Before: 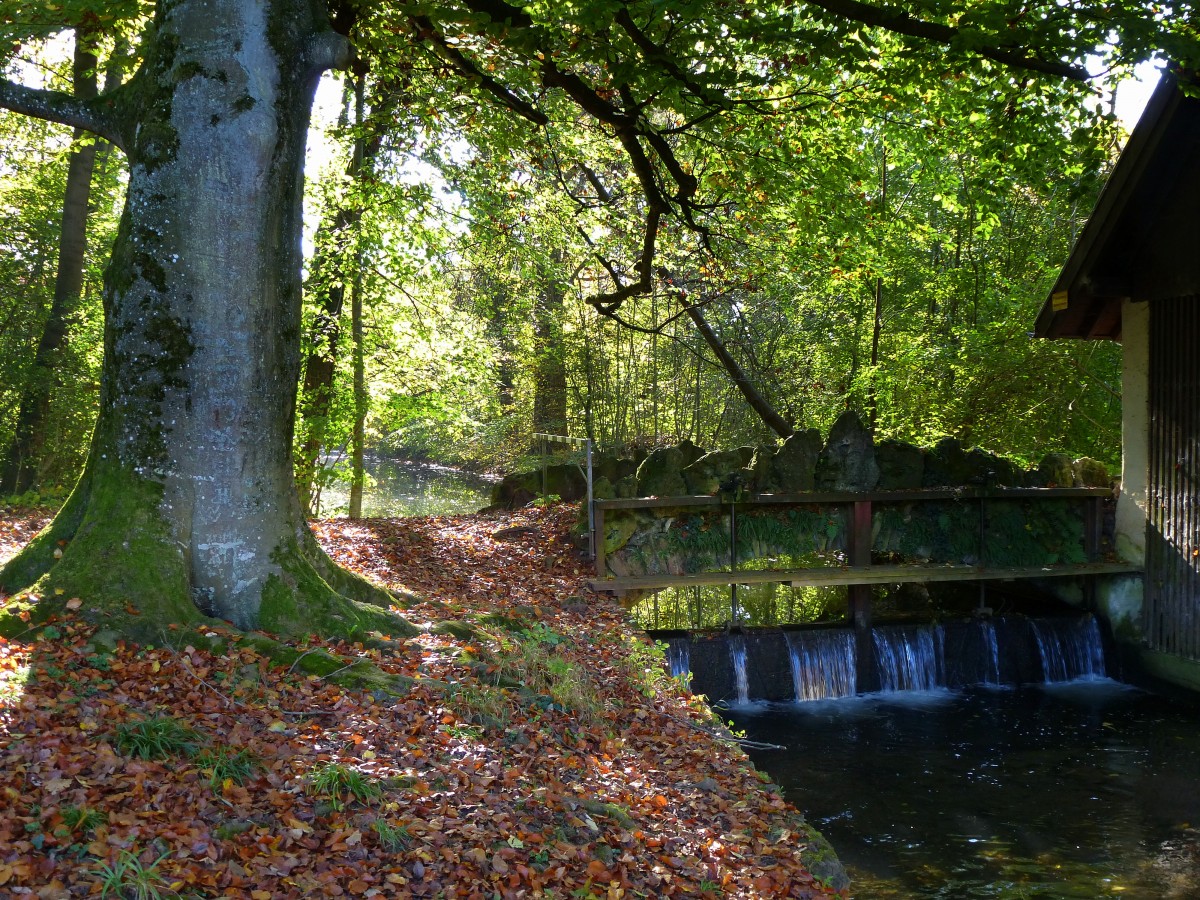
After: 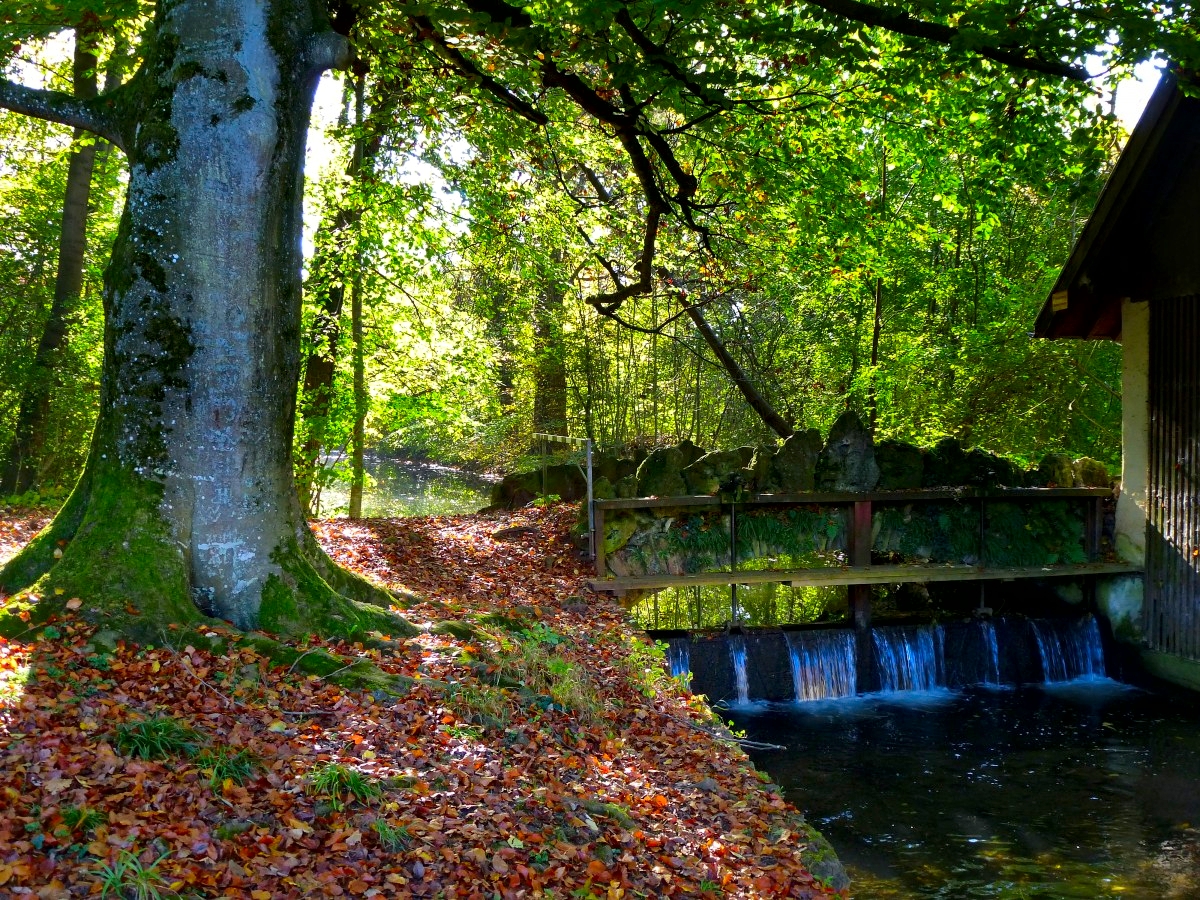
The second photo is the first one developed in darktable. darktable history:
tone equalizer: on, module defaults
local contrast: mode bilateral grid, contrast 20, coarseness 50, detail 150%, midtone range 0.2
contrast brightness saturation: saturation 0.5
exposure: exposure 0 EV, compensate highlight preservation false
